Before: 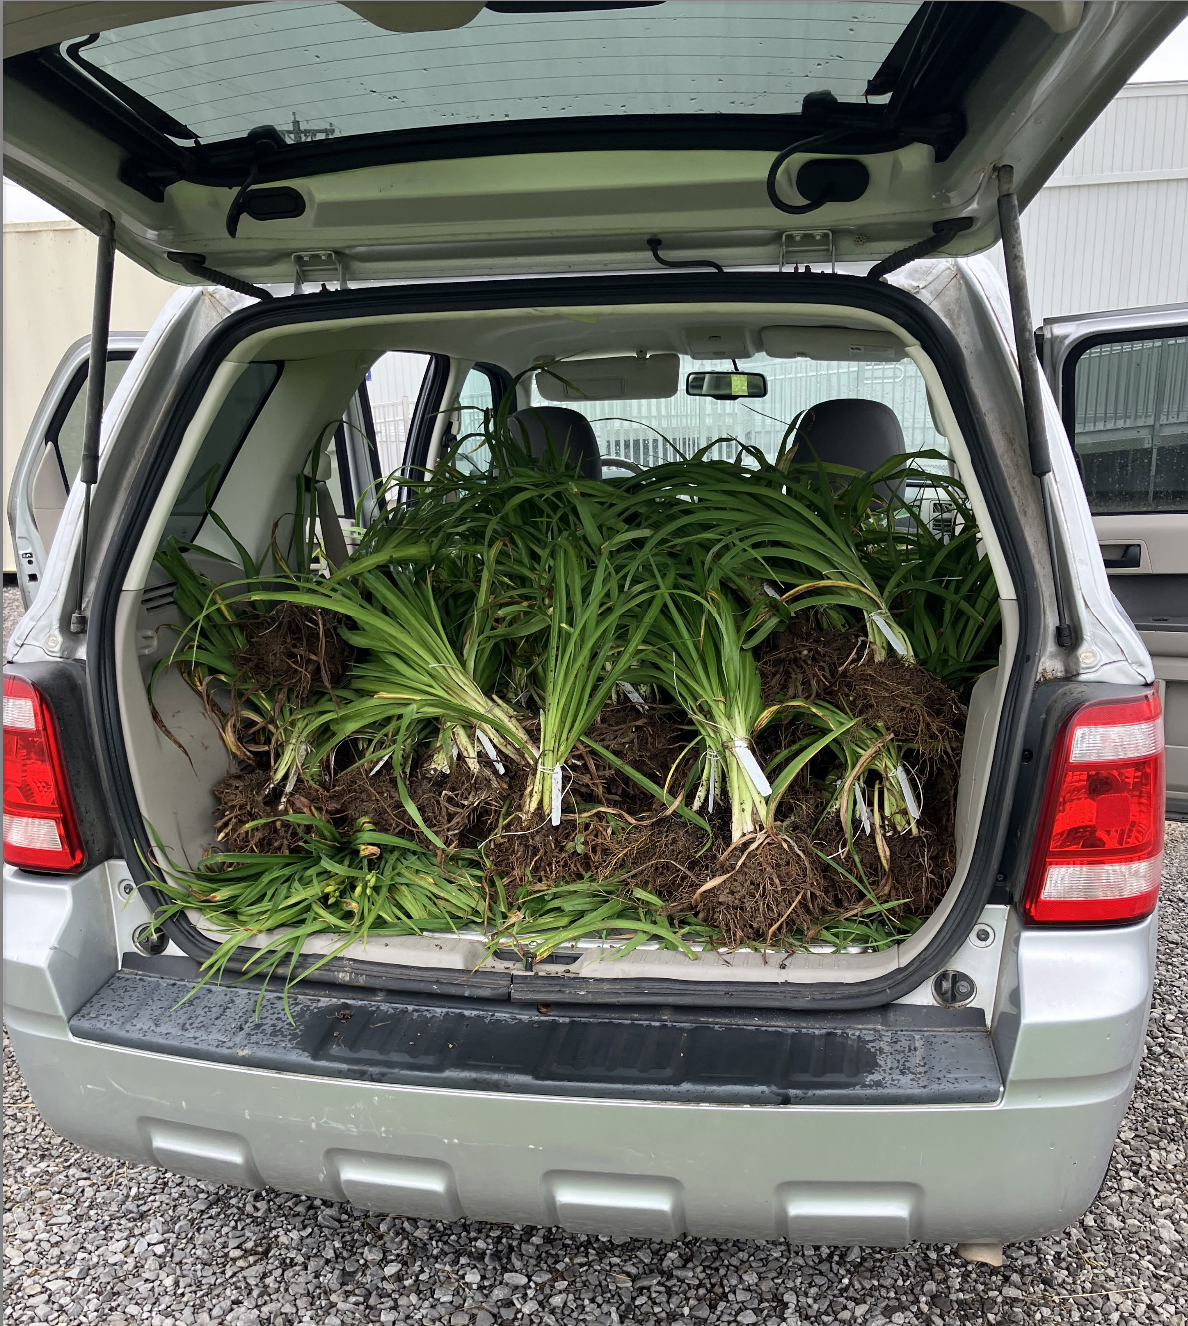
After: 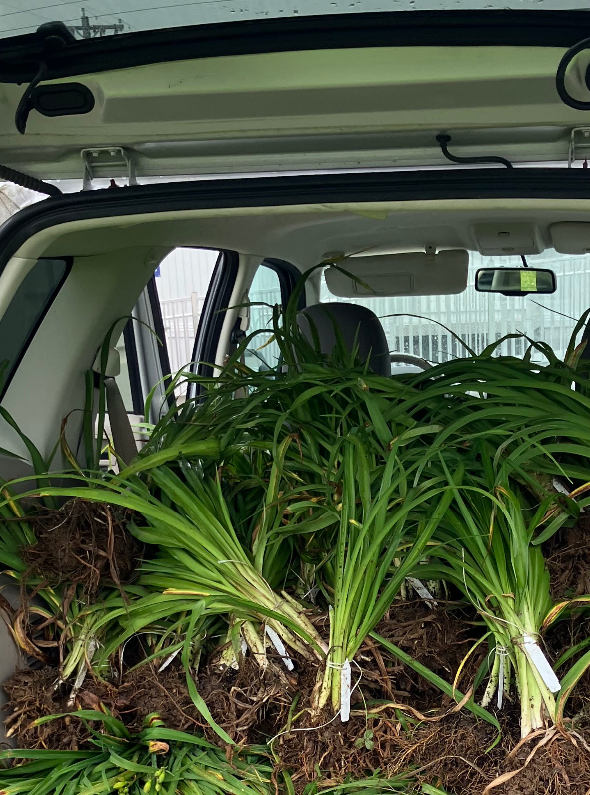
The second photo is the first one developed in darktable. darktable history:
crop: left 17.806%, top 7.867%, right 32.482%, bottom 32.133%
